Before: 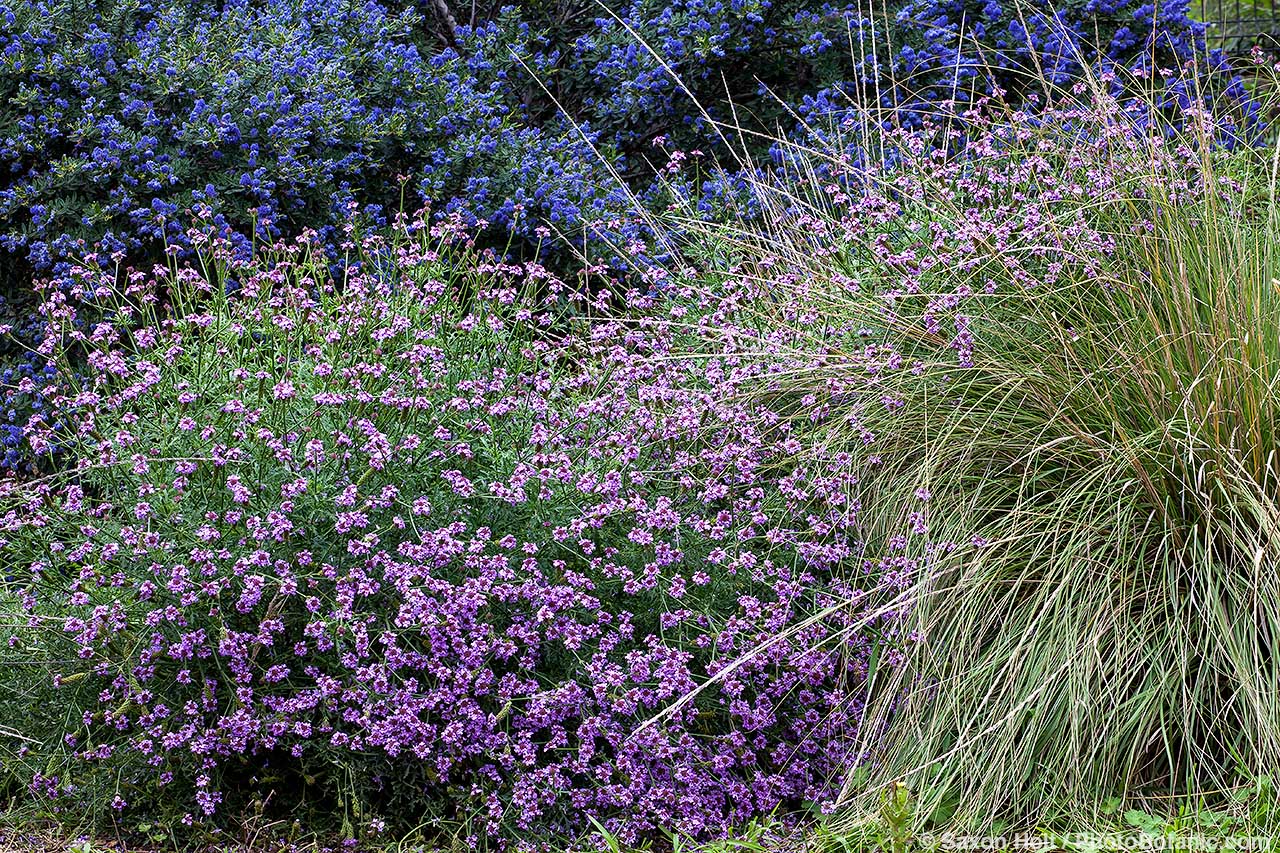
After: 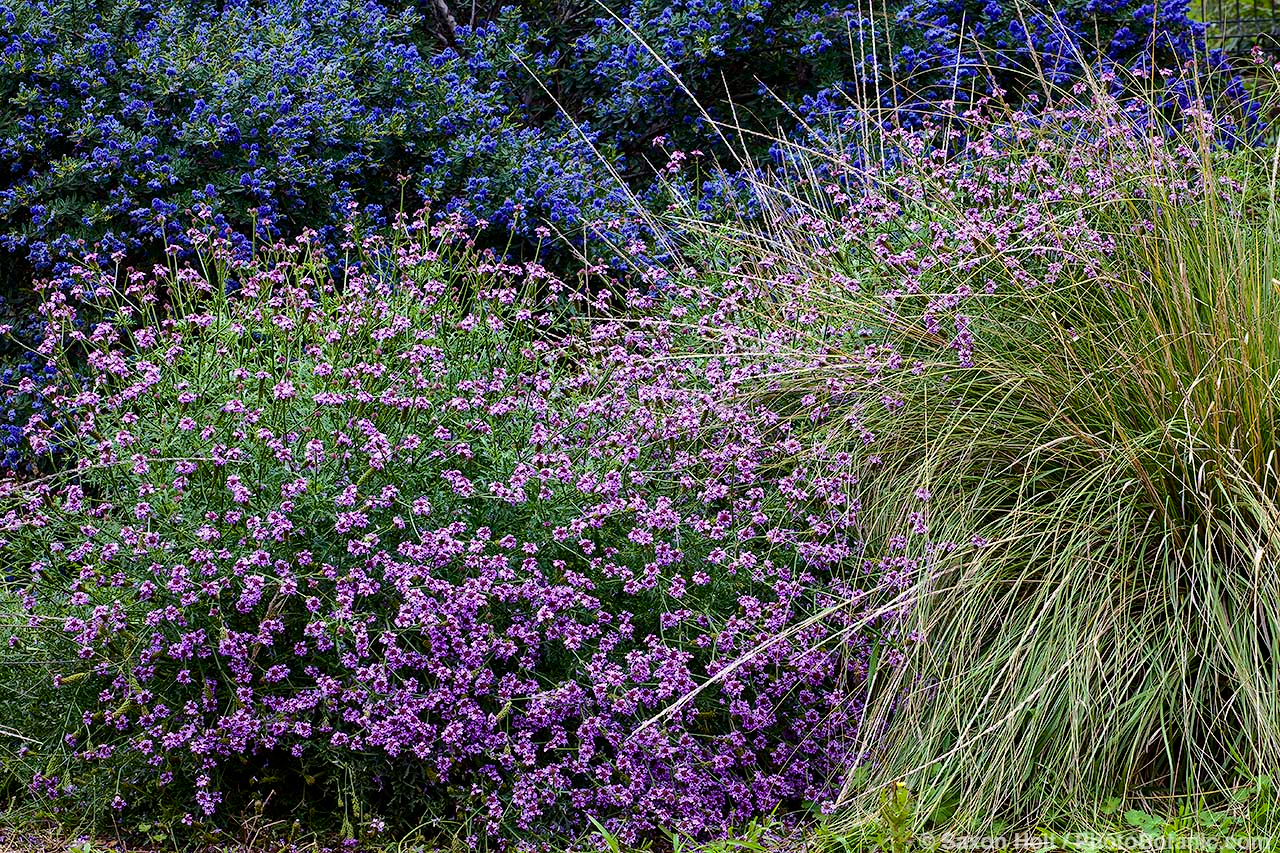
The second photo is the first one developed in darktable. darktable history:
color correction: highlights b* -0.022, saturation 1.15
shadows and highlights: shadows 25, highlights -71.34
color balance rgb: shadows lift › chroma 0.751%, shadows lift › hue 114.97°, power › chroma 0.232%, power › hue 63.12°, perceptual saturation grading › global saturation 20%, perceptual saturation grading › highlights -24.913%, perceptual saturation grading › shadows 25.367%, global vibrance 40.385%
contrast brightness saturation: contrast 0.25, saturation -0.315
